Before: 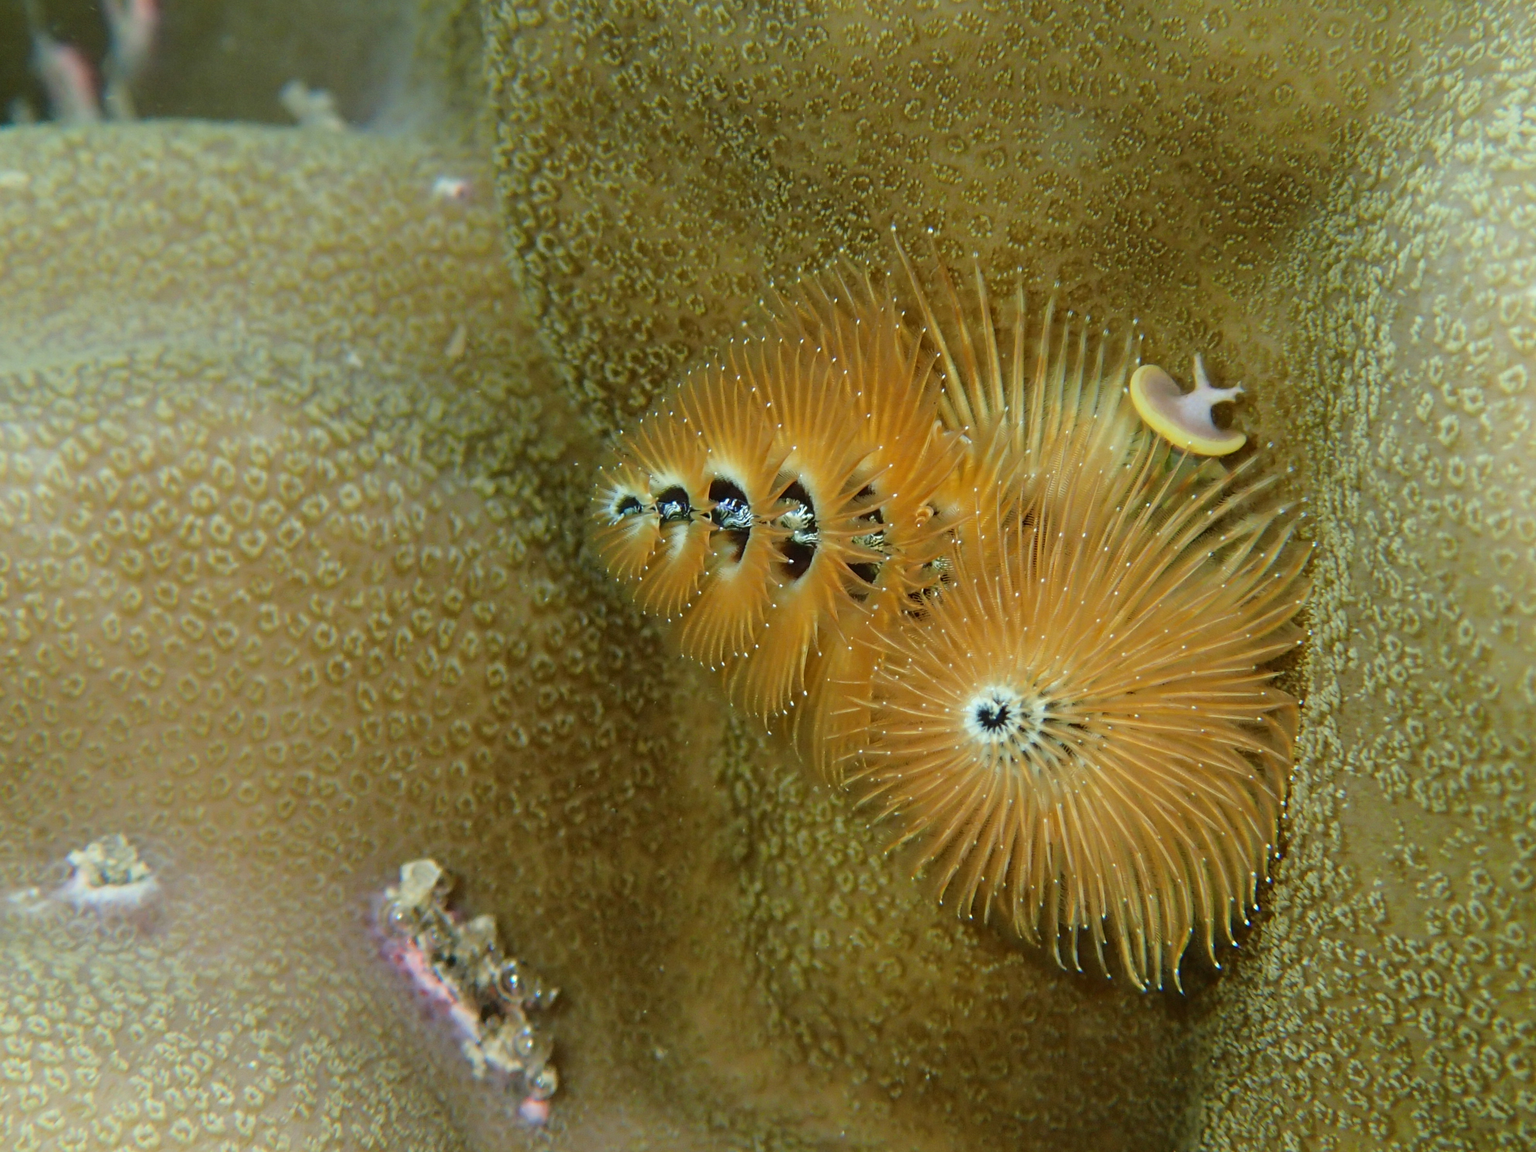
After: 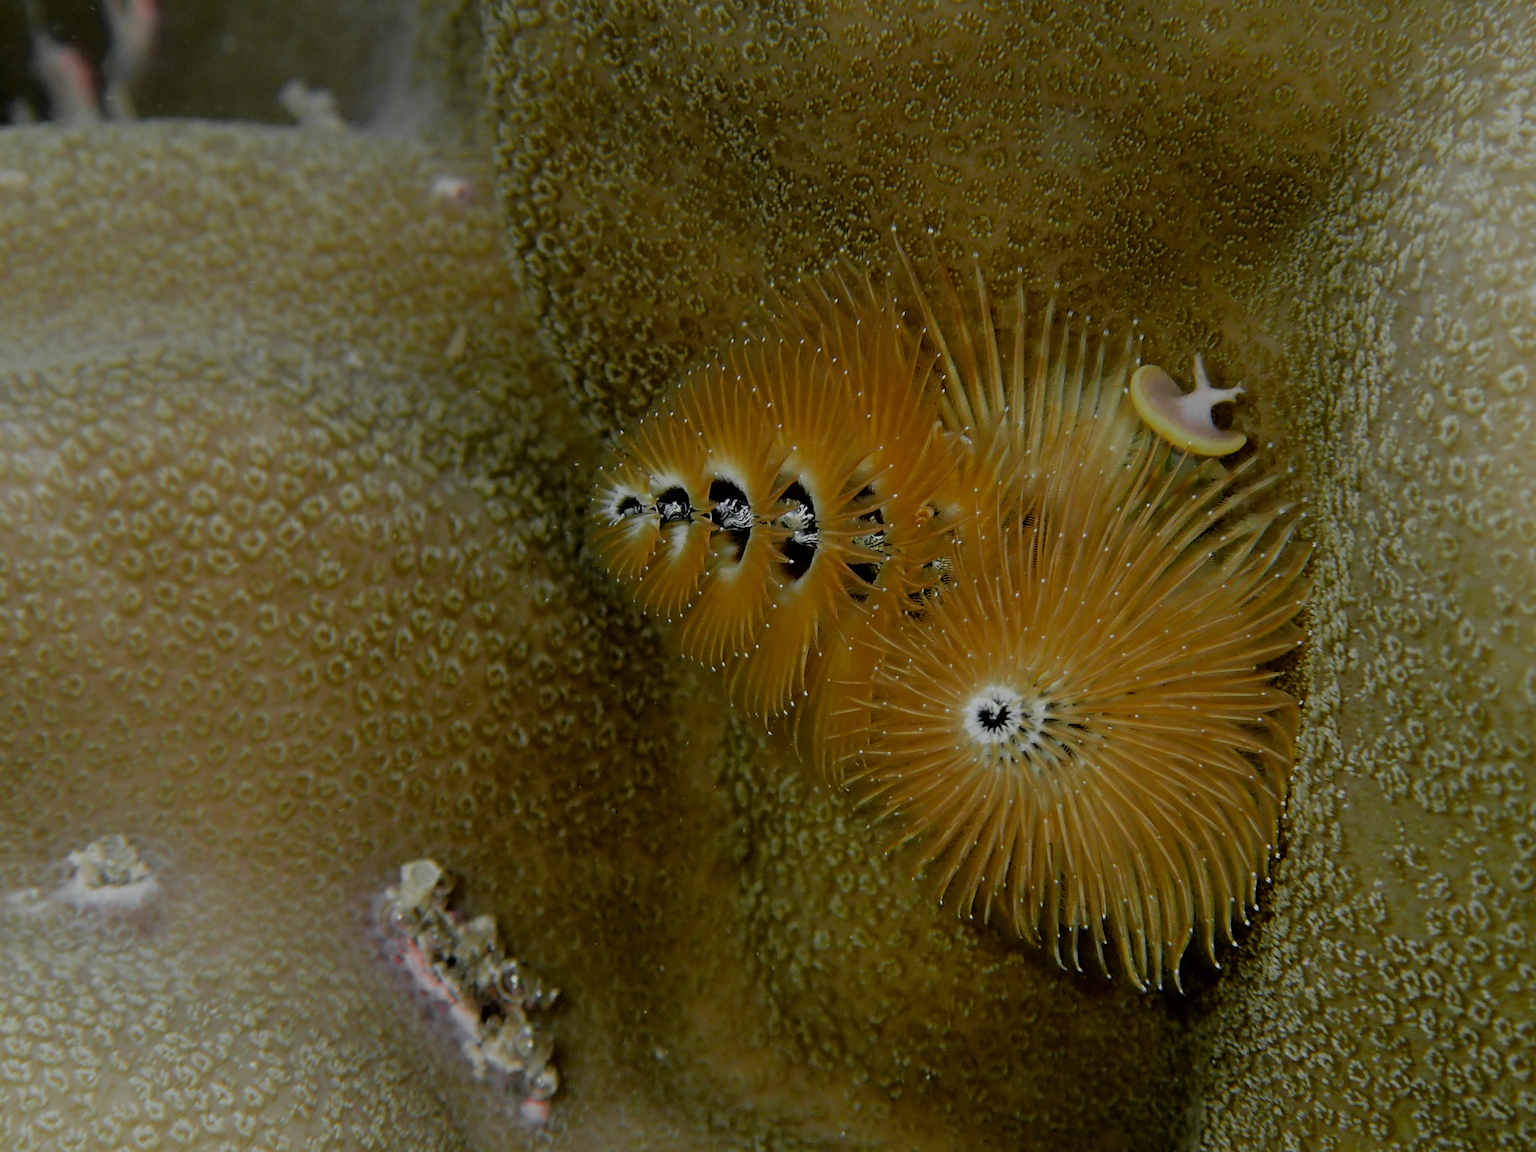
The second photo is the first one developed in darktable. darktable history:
filmic rgb: black relative exposure -7.65 EV, white relative exposure 4.56 EV, hardness 3.61
color zones: curves: ch0 [(0.004, 0.388) (0.125, 0.392) (0.25, 0.404) (0.375, 0.5) (0.5, 0.5) (0.625, 0.5) (0.75, 0.5) (0.875, 0.5)]; ch1 [(0, 0.5) (0.125, 0.5) (0.25, 0.5) (0.375, 0.124) (0.524, 0.124) (0.645, 0.128) (0.789, 0.132) (0.914, 0.096) (0.998, 0.068)]
sharpen: on, module defaults
exposure: black level correction 0.009, exposure -0.637 EV, compensate highlight preservation false
graduated density: density 0.38 EV, hardness 21%, rotation -6.11°, saturation 32%
